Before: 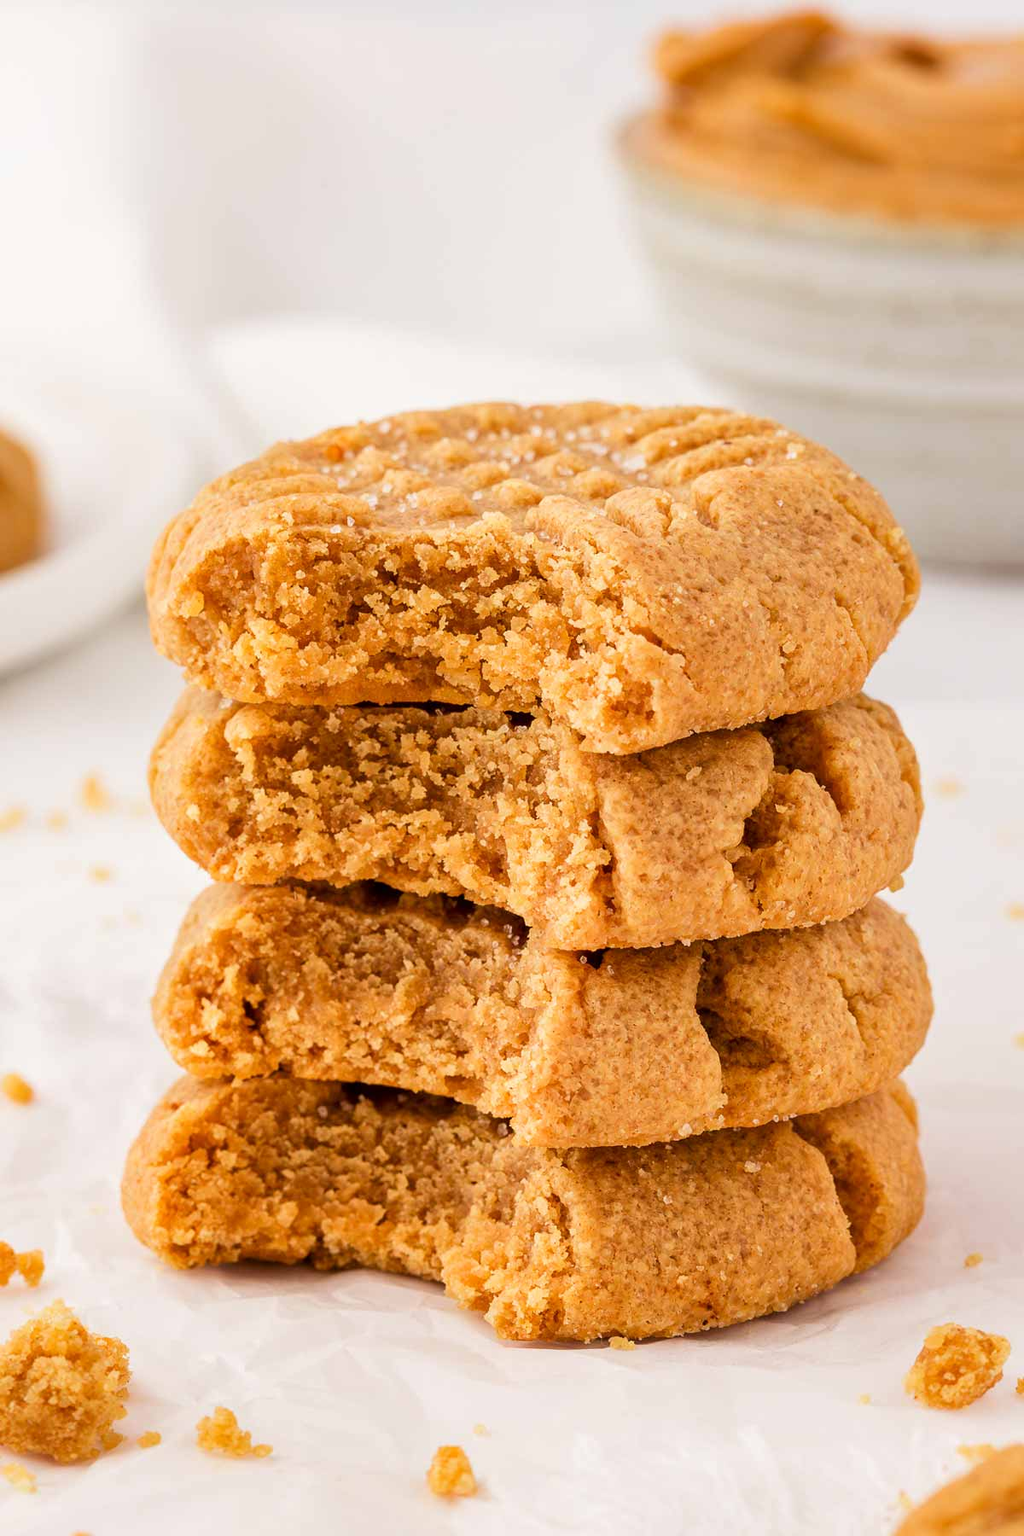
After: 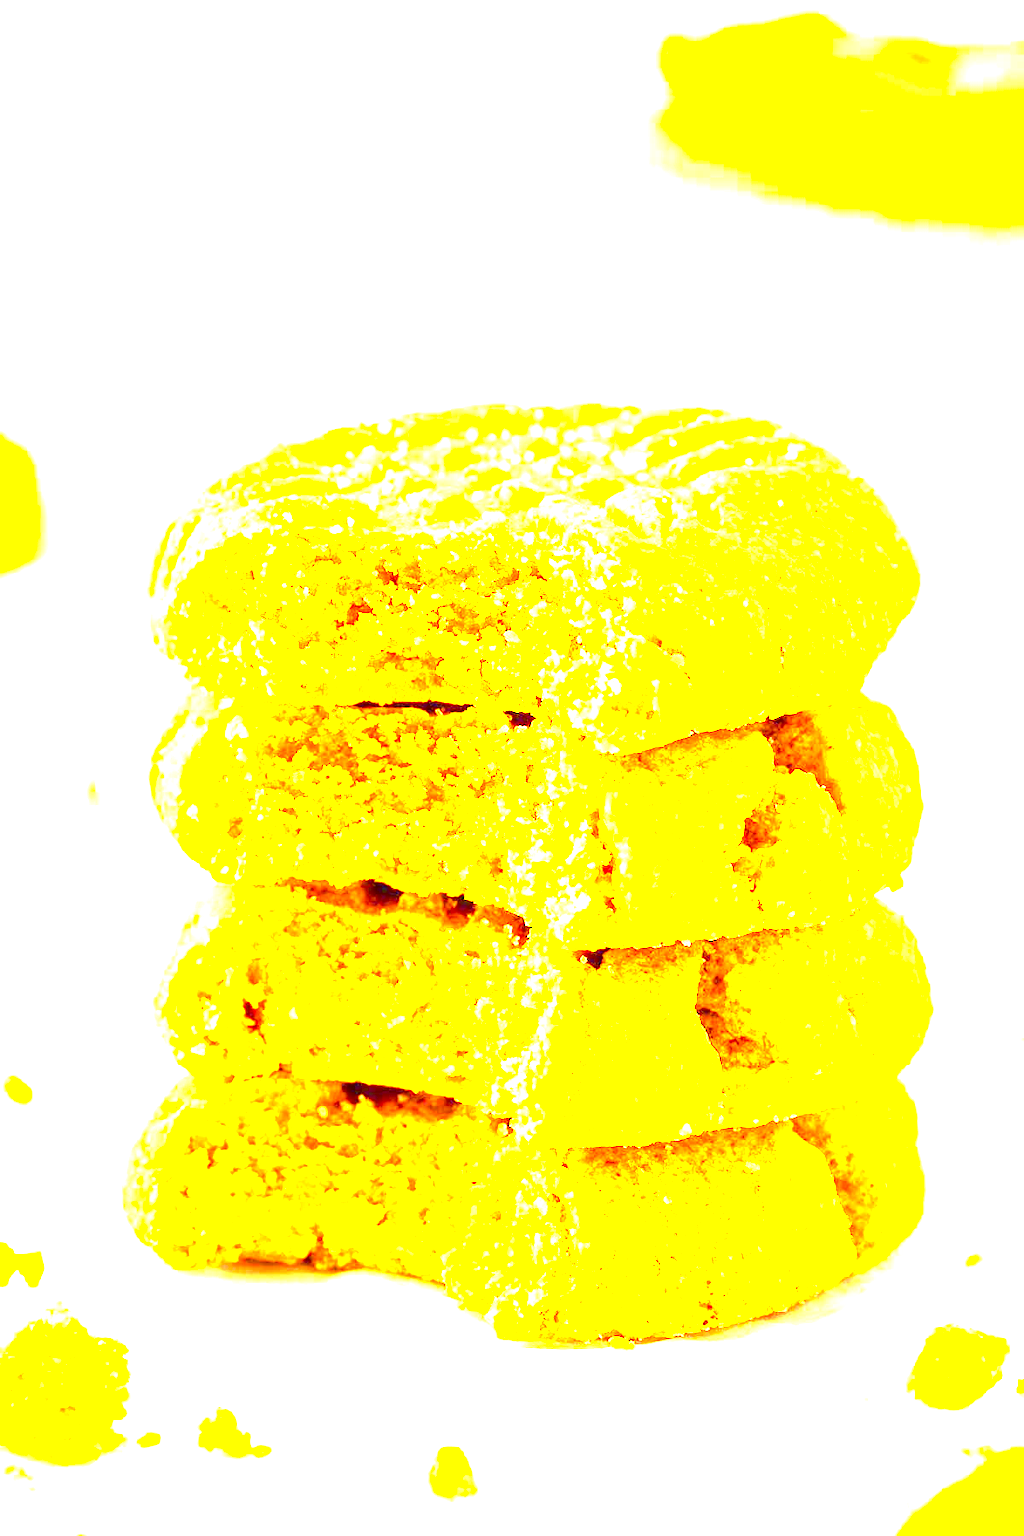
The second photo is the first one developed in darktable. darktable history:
color correction: highlights a* 9.95, highlights b* 39.11, shadows a* 14.49, shadows b* 3.41
exposure: black level correction 0, exposure 4.035 EV, compensate exposure bias true, compensate highlight preservation false
